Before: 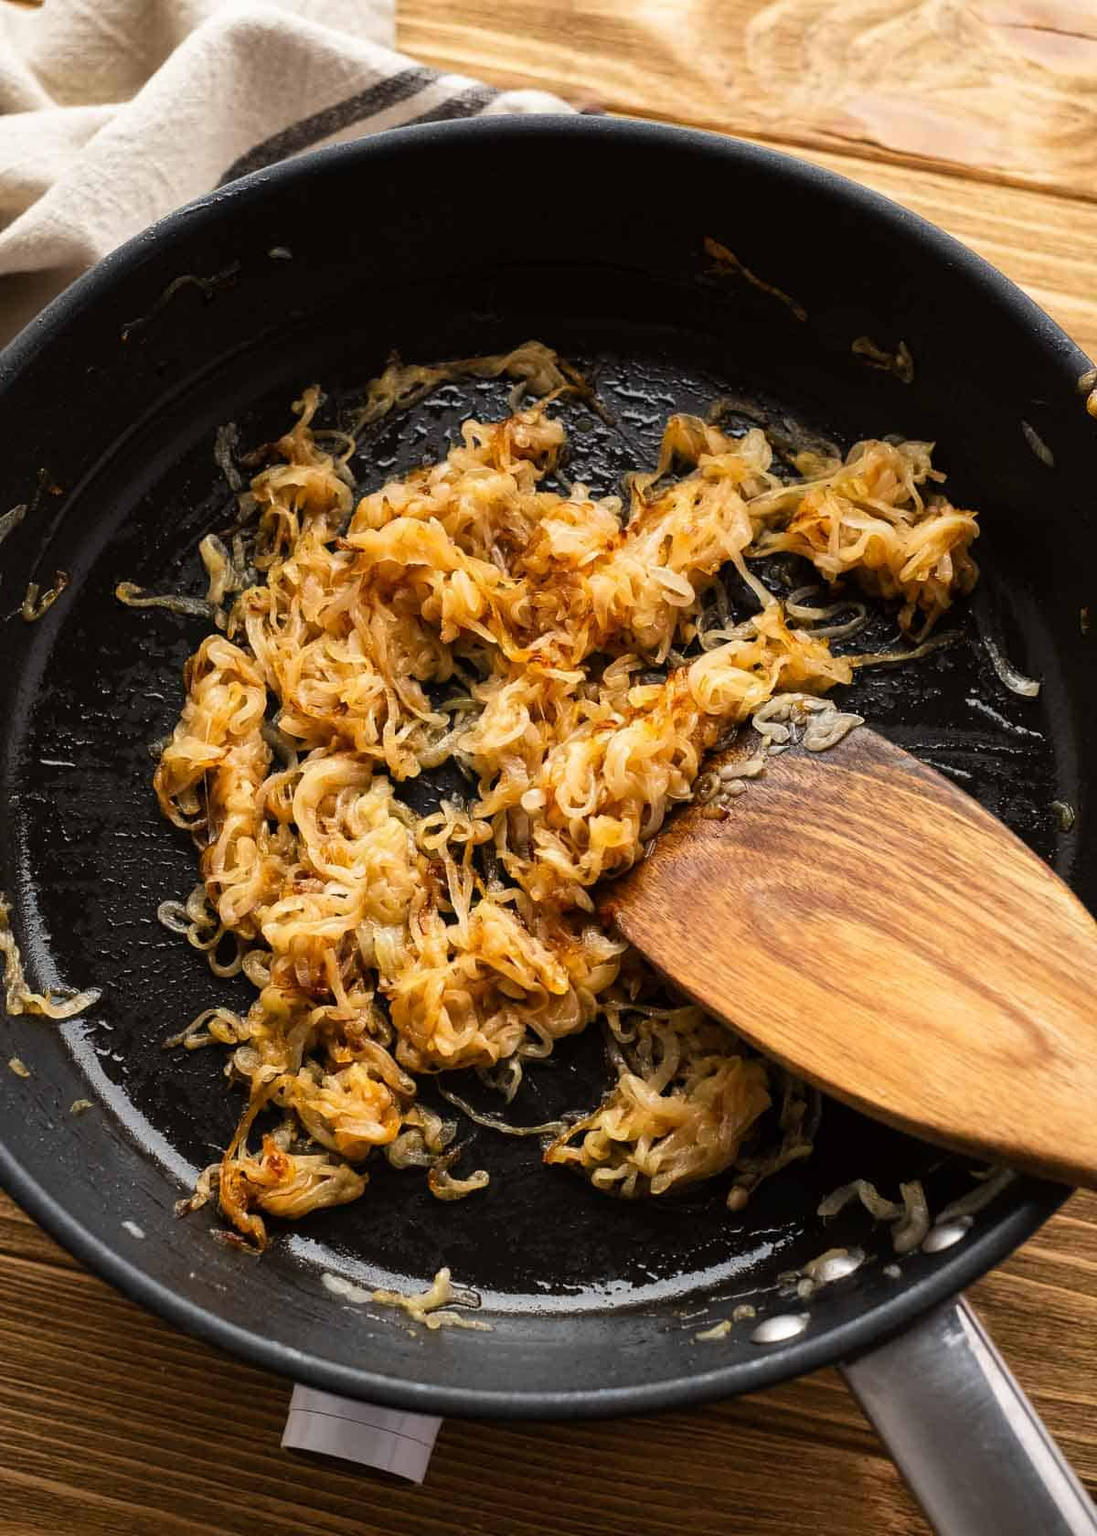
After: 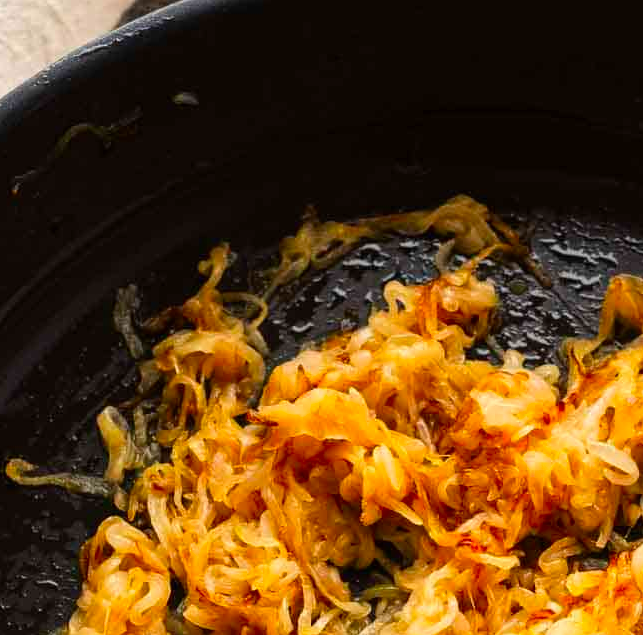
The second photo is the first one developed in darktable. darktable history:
crop: left 10.121%, top 10.631%, right 36.218%, bottom 51.526%
contrast brightness saturation: saturation 0.5
